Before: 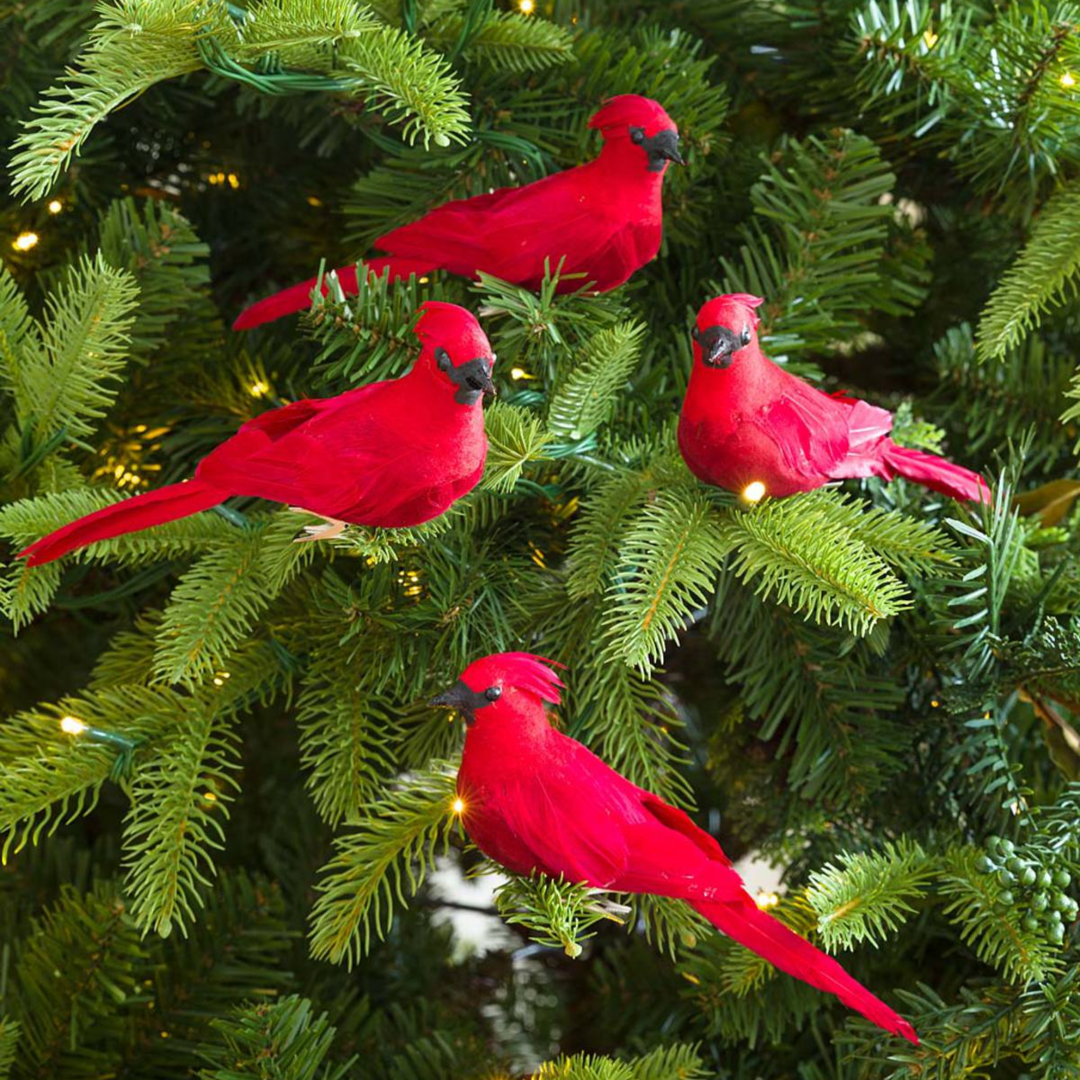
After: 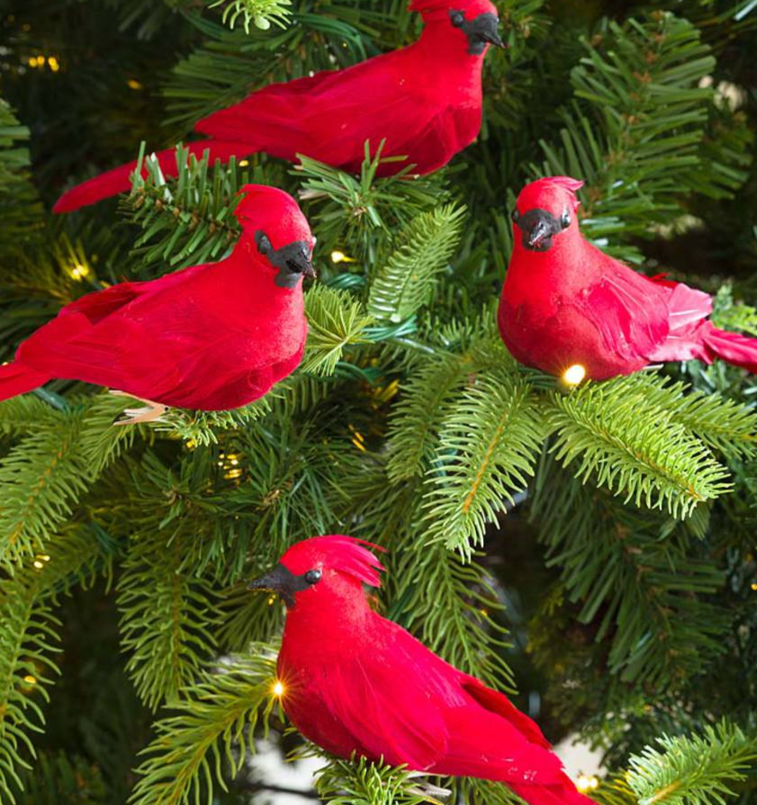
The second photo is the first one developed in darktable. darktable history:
crop and rotate: left 16.803%, top 10.907%, right 13.031%, bottom 14.469%
